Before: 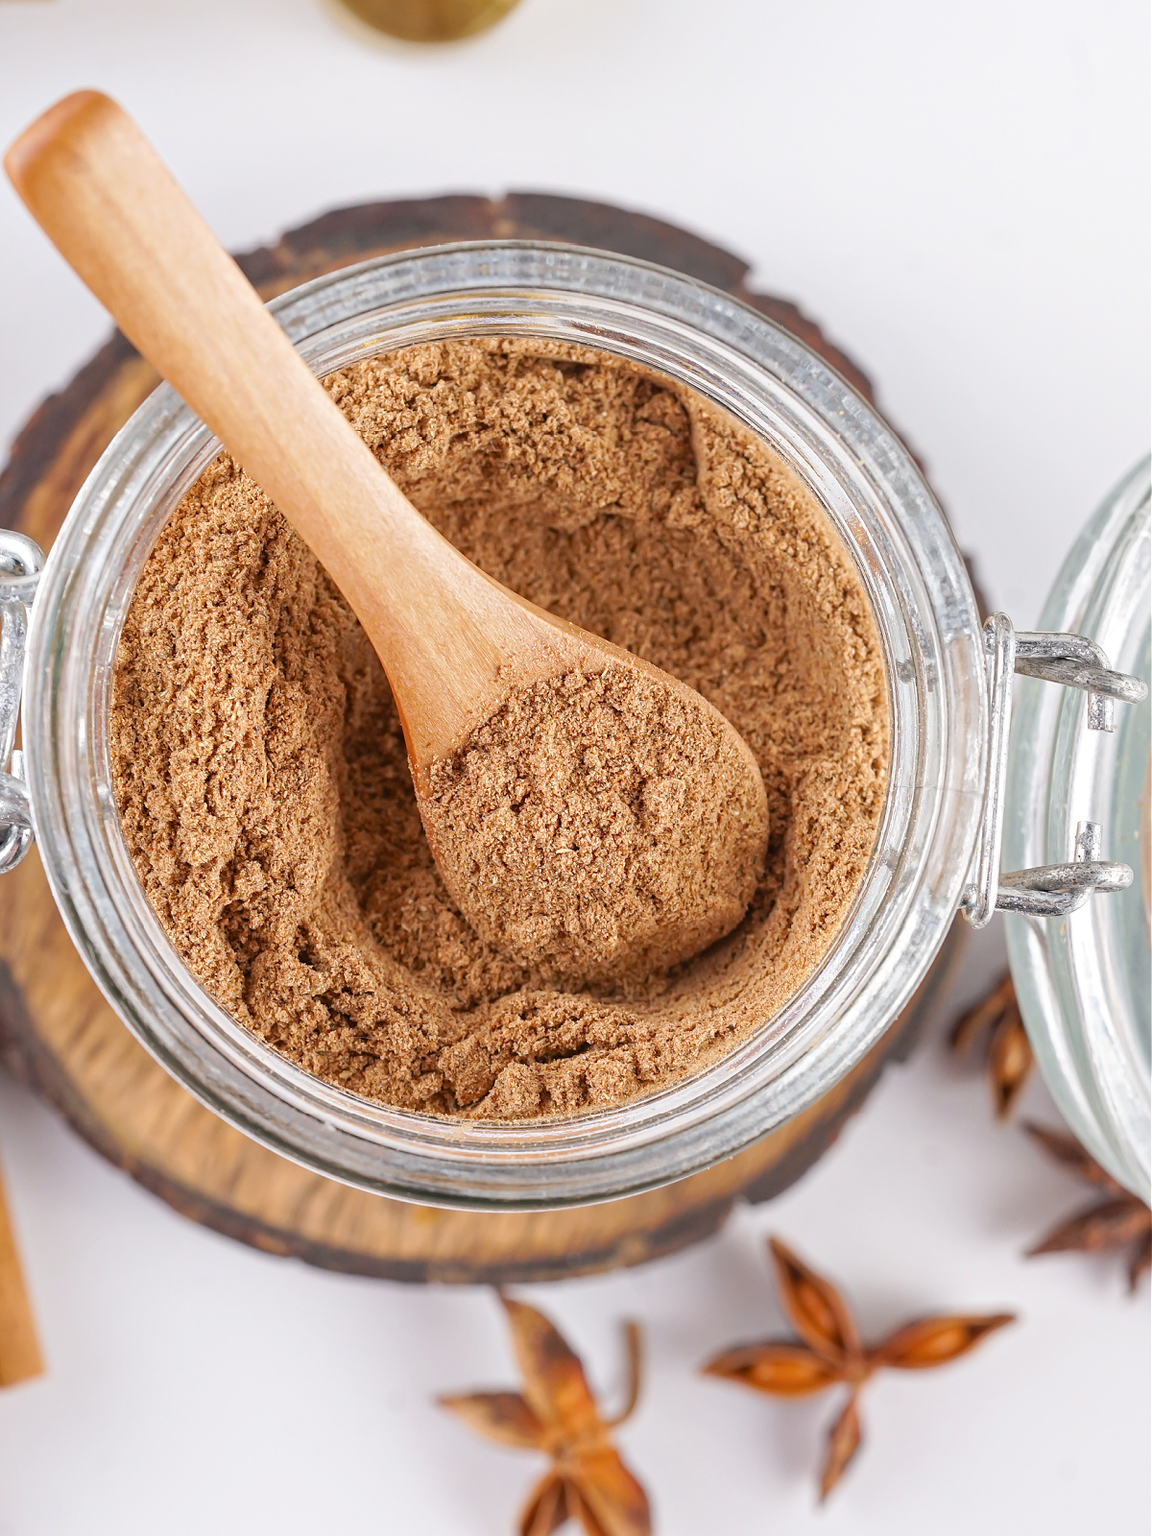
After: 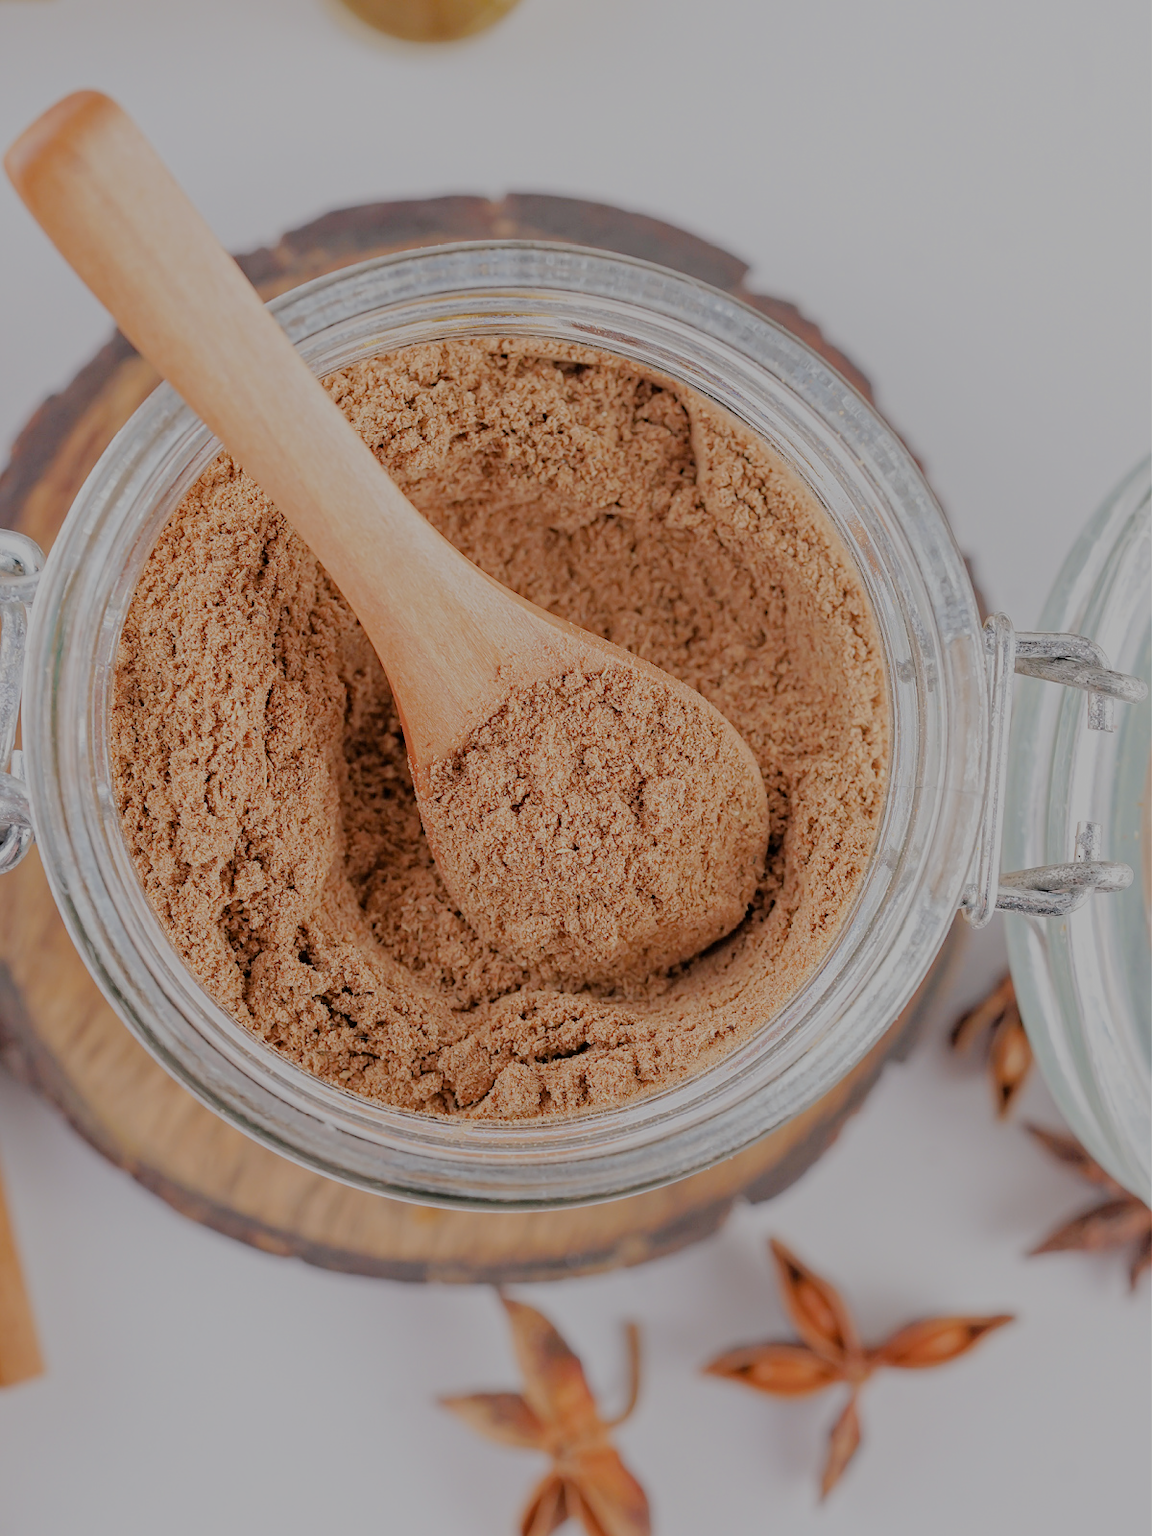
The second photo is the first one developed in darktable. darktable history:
filmic rgb: black relative exposure -4.42 EV, white relative exposure 6.58 EV, hardness 1.85, contrast 0.5
tone equalizer: on, module defaults
